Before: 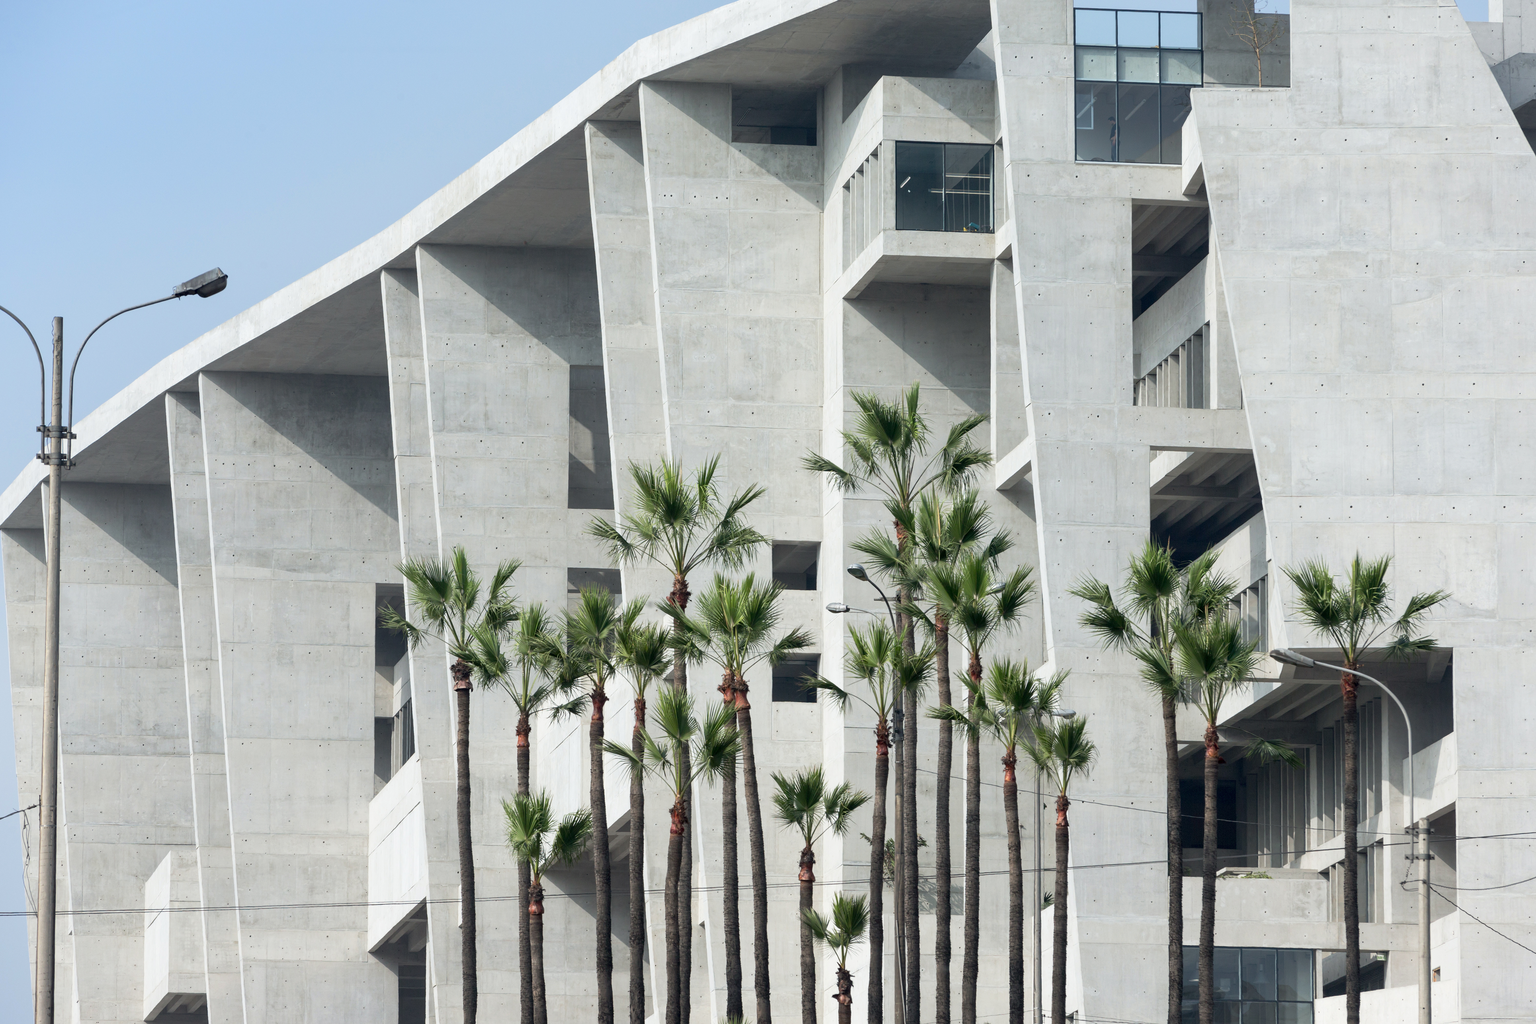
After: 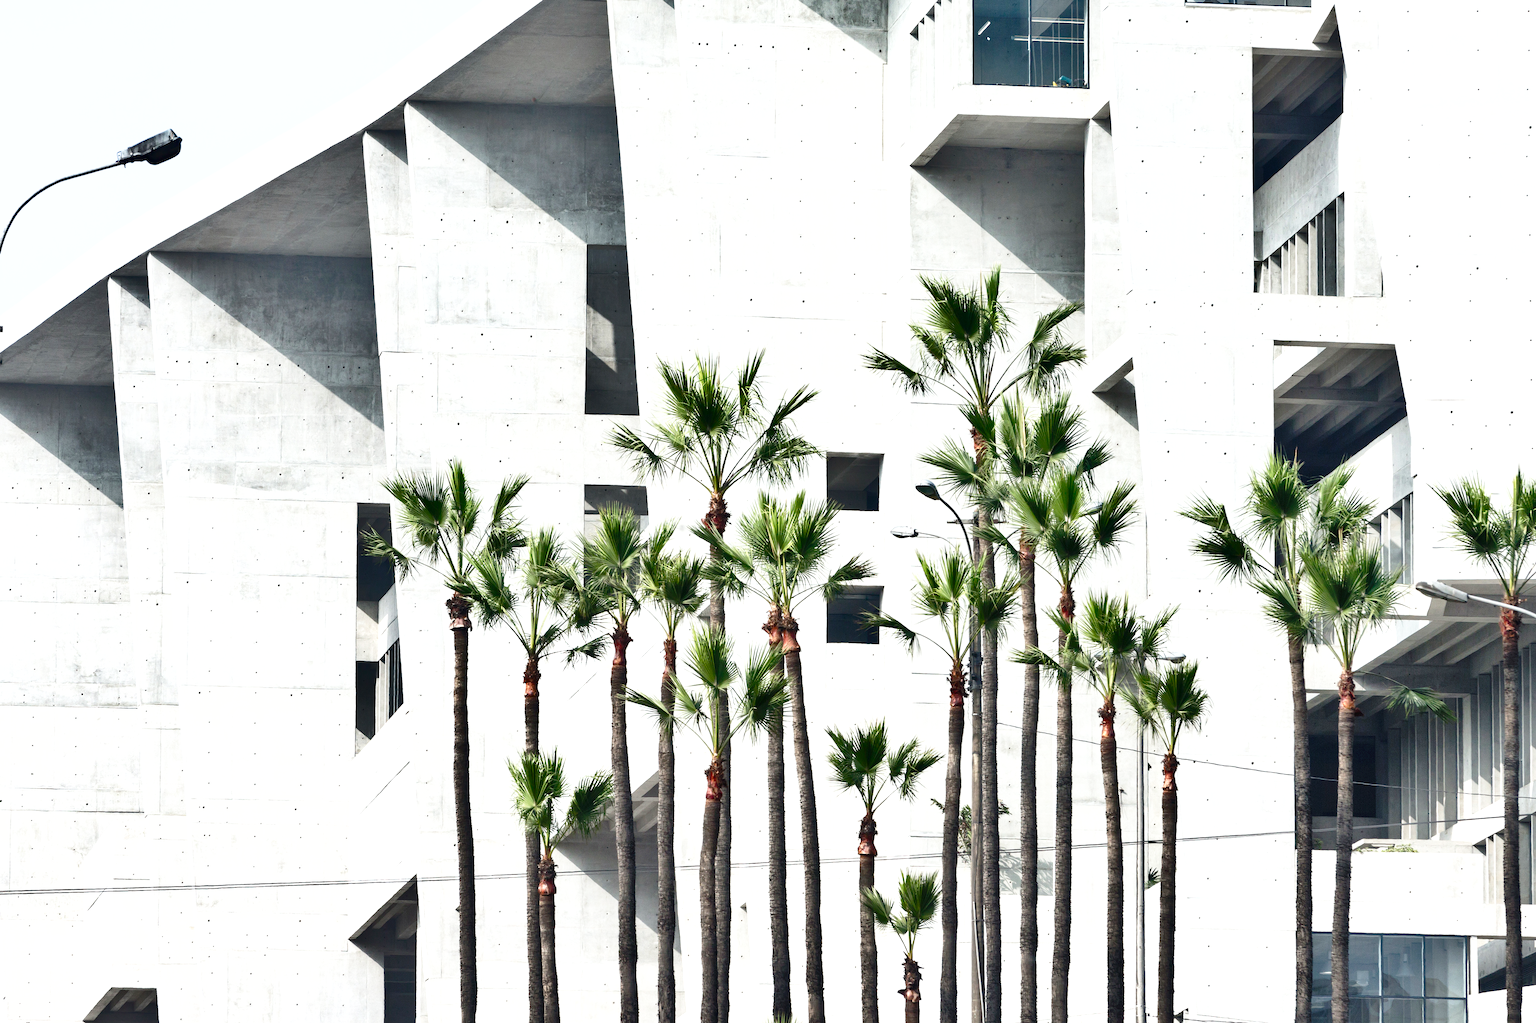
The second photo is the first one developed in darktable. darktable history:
crop and rotate: left 4.842%, top 15.51%, right 10.668%
exposure: black level correction -0.002, exposure 0.54 EV, compensate highlight preservation false
base curve: curves: ch0 [(0, 0) (0.028, 0.03) (0.121, 0.232) (0.46, 0.748) (0.859, 0.968) (1, 1)], preserve colors none
shadows and highlights: radius 171.16, shadows 27, white point adjustment 3.13, highlights -67.95, soften with gaussian
